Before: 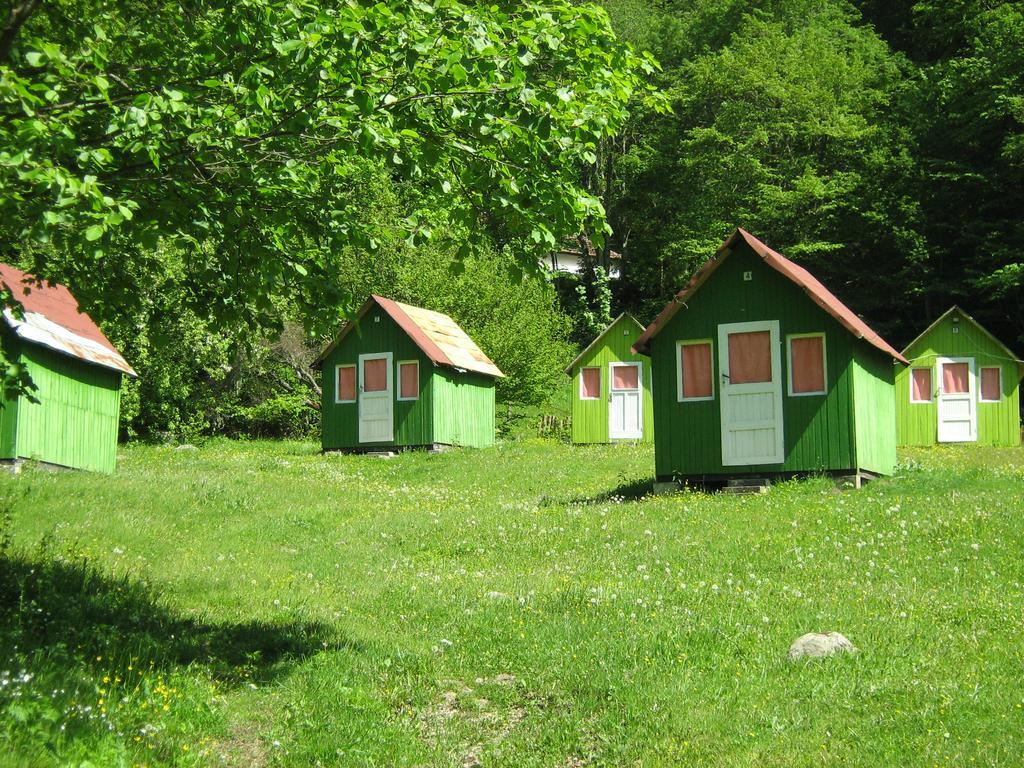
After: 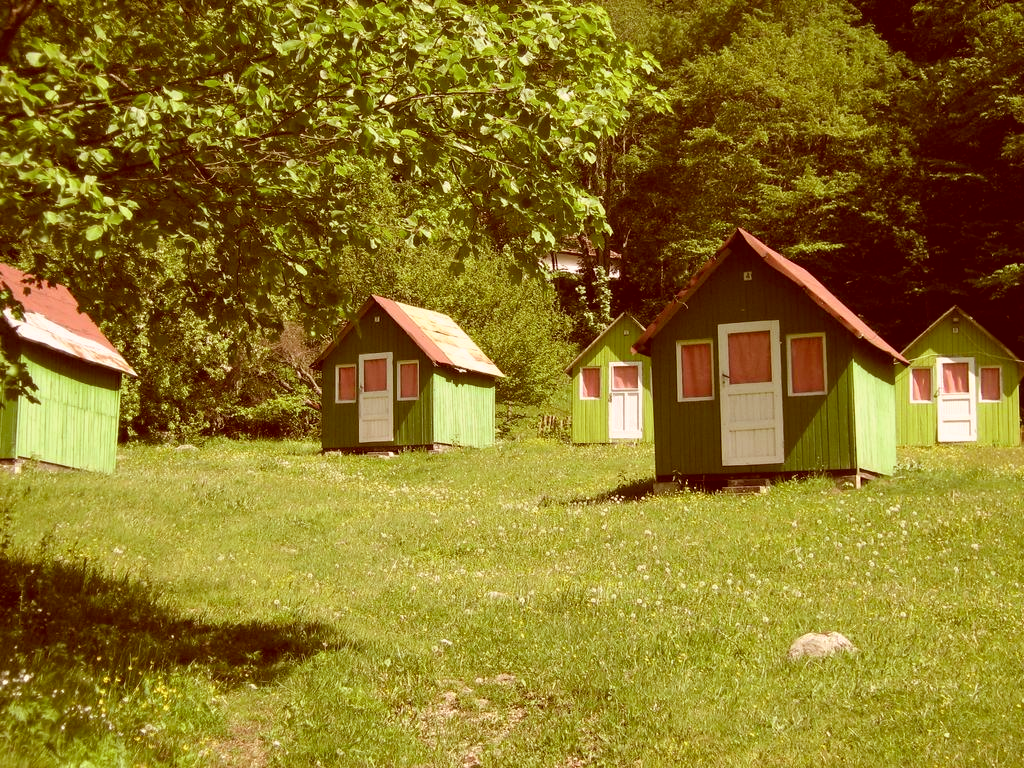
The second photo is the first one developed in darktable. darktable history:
color balance: on, module defaults
color correction: highlights a* 9.03, highlights b* 8.71, shadows a* 40, shadows b* 40, saturation 0.8
